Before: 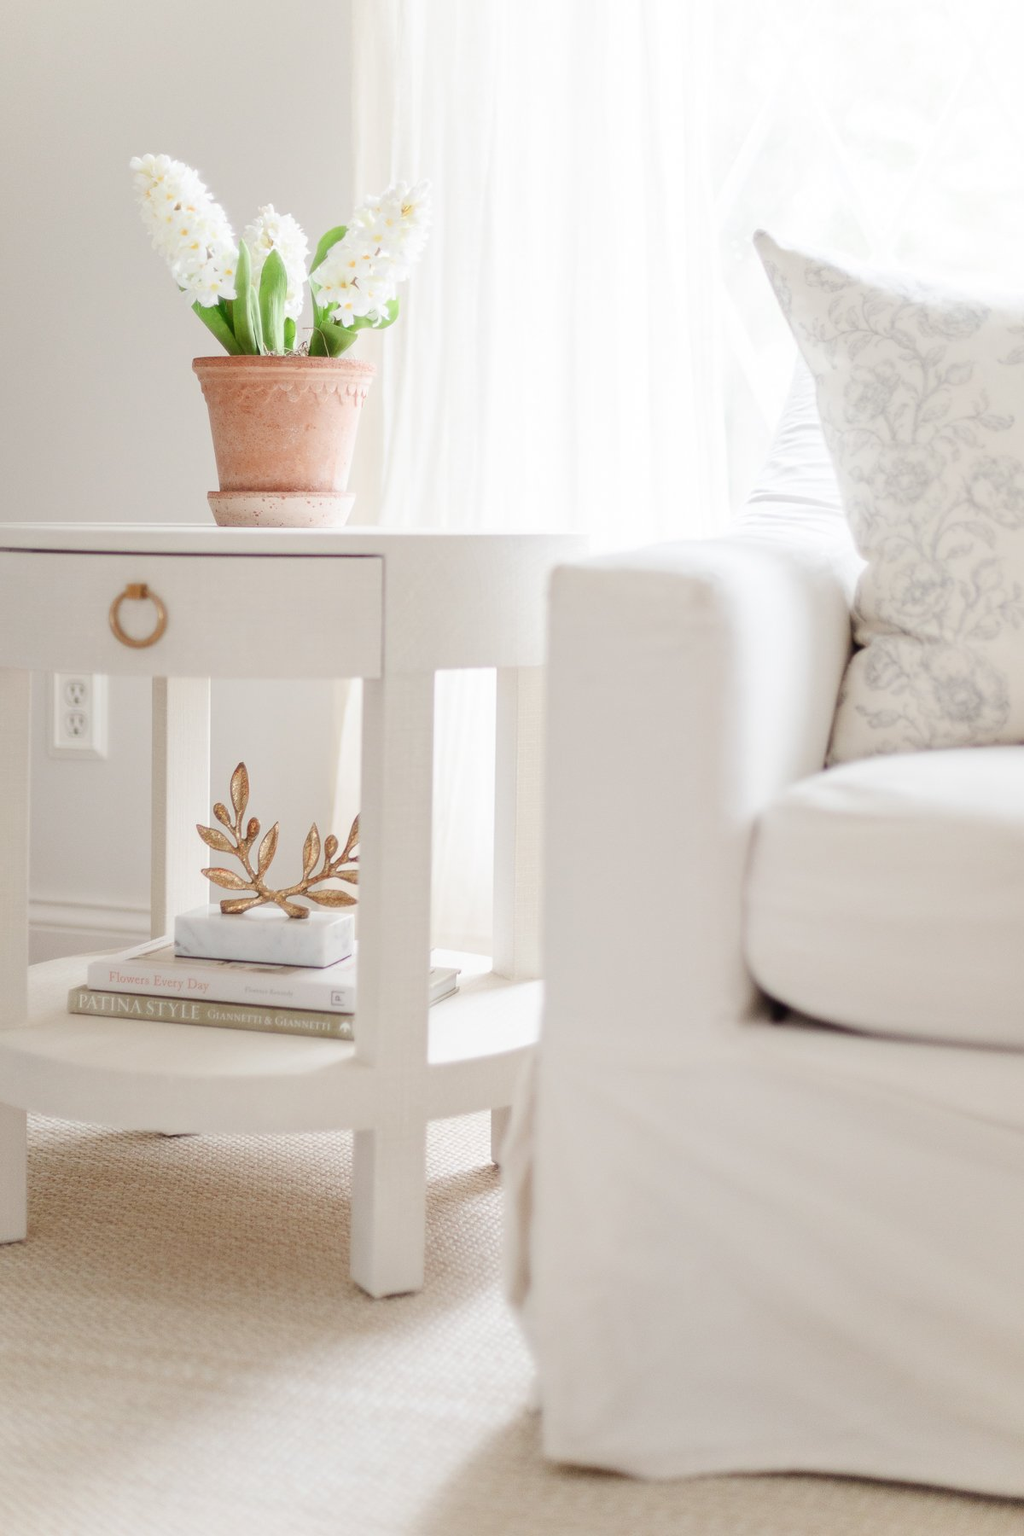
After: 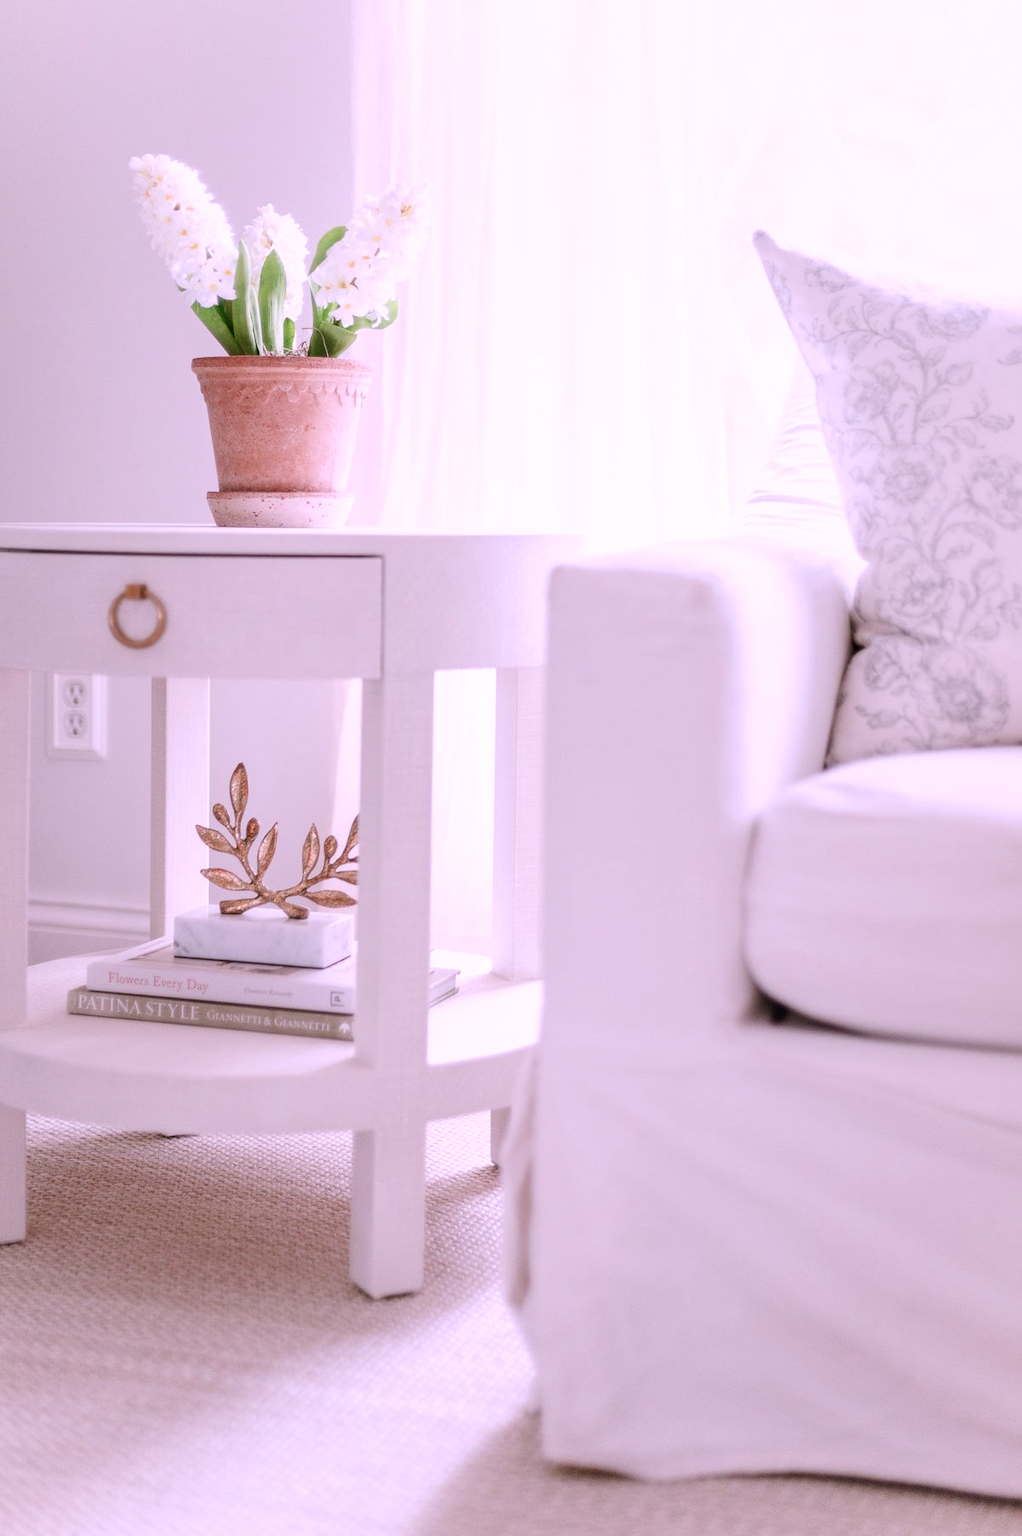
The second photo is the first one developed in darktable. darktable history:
color correction: highlights a* 15.9, highlights b* -20.48
local contrast: on, module defaults
crop: left 0.16%
contrast brightness saturation: contrast 0.072
